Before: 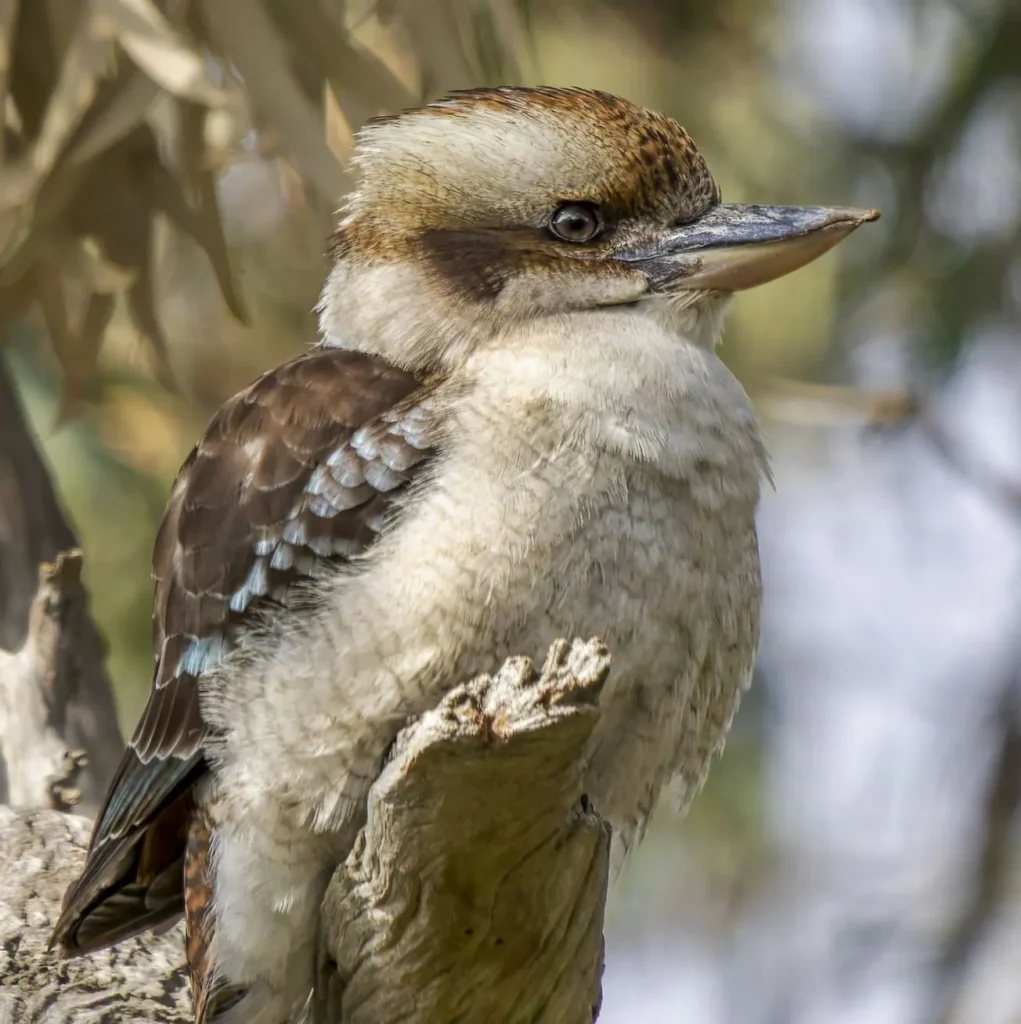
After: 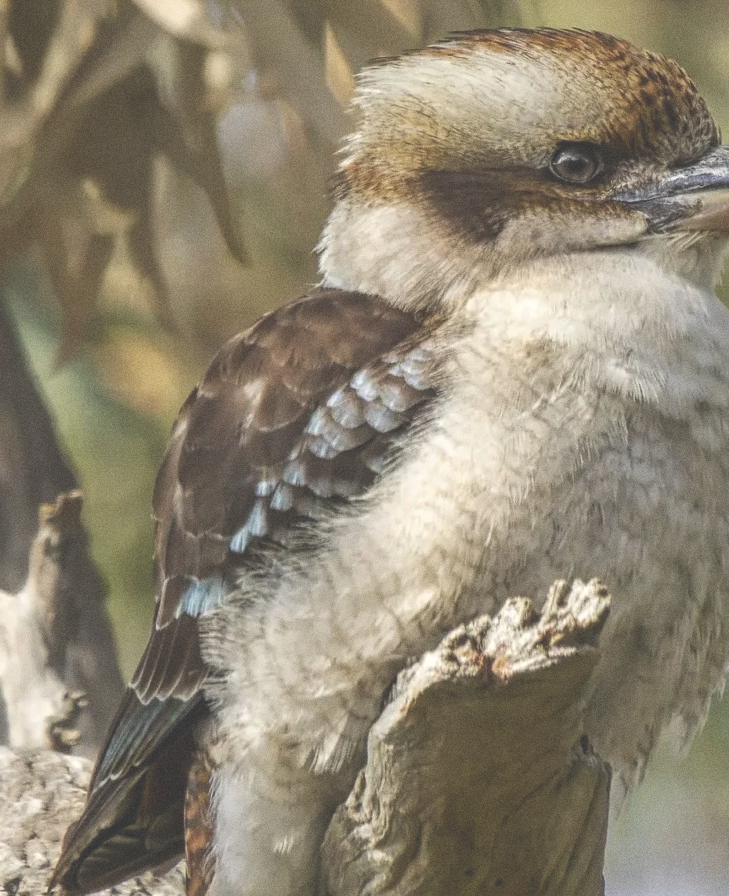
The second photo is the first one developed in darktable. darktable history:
tone equalizer: -7 EV 0.13 EV, smoothing diameter 25%, edges refinement/feathering 10, preserve details guided filter
exposure: black level correction -0.041, exposure 0.064 EV, compensate highlight preservation false
grain: on, module defaults
crop: top 5.803%, right 27.864%, bottom 5.804%
